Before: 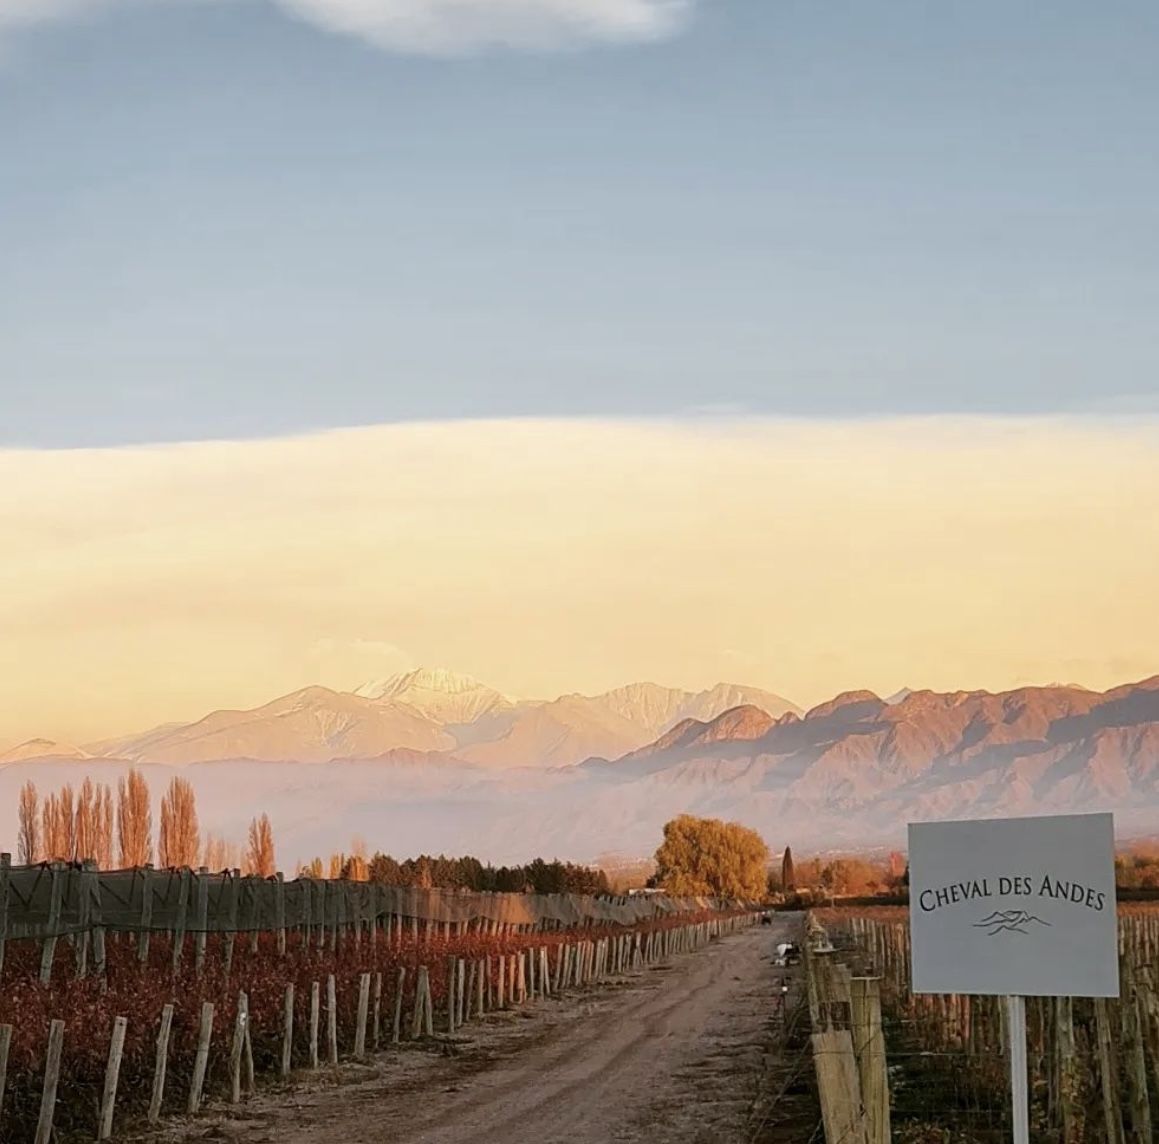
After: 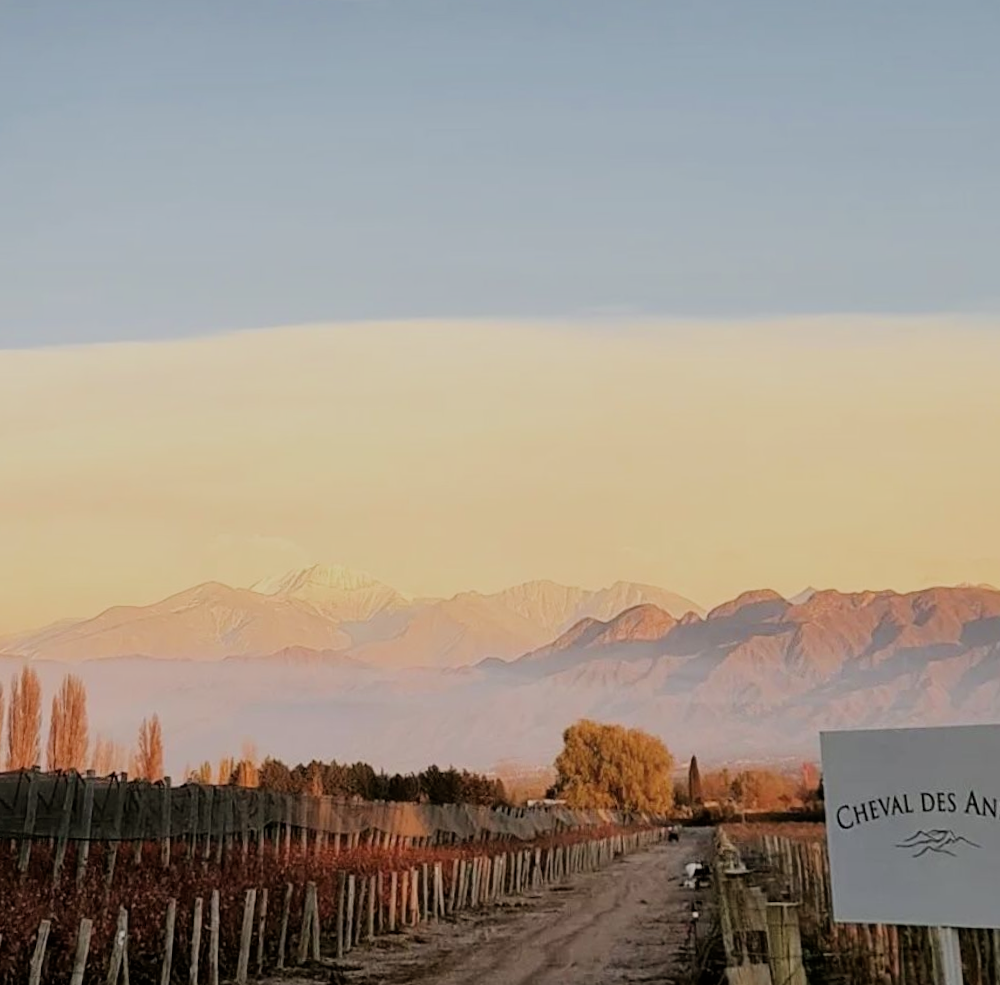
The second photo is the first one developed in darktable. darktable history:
crop: left 11.225%, top 5.381%, right 9.565%, bottom 10.314%
rotate and perspective: rotation 0.128°, lens shift (vertical) -0.181, lens shift (horizontal) -0.044, shear 0.001, automatic cropping off
filmic rgb: black relative exposure -7.15 EV, white relative exposure 5.36 EV, hardness 3.02, color science v6 (2022)
